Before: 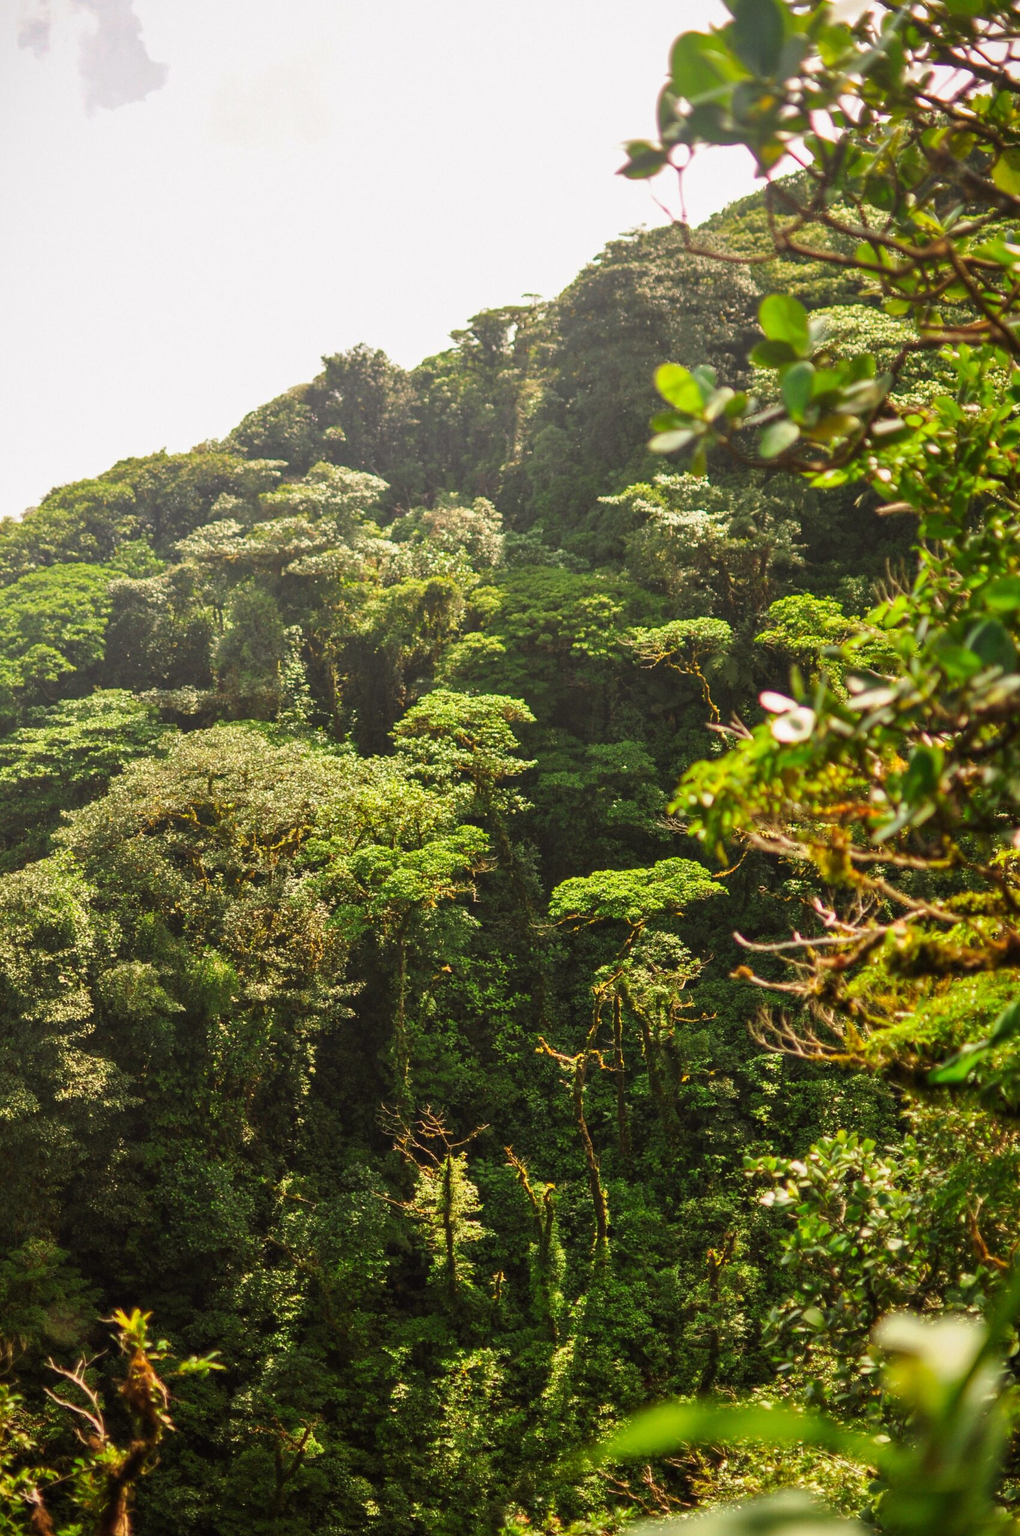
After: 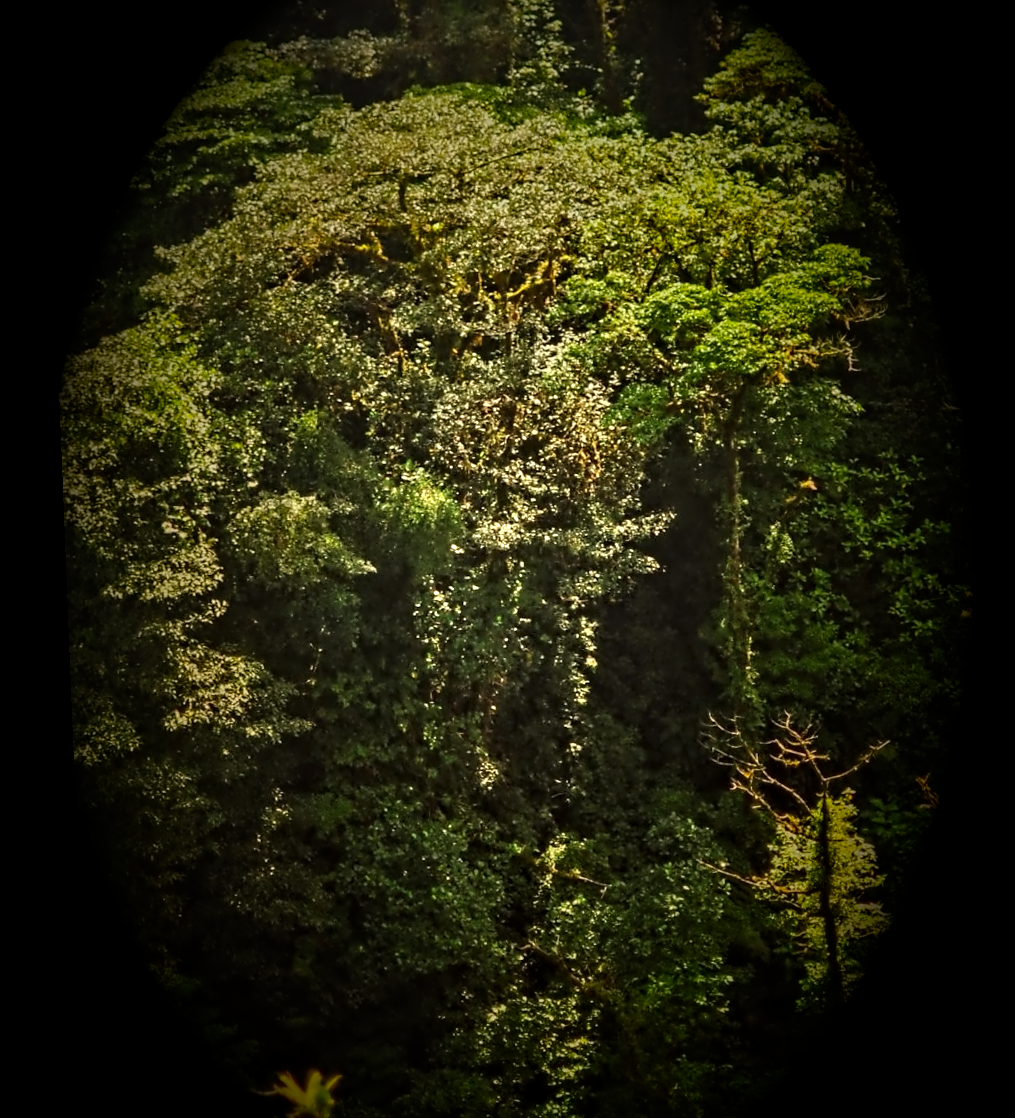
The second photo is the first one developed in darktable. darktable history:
crop: top 44.483%, right 43.593%, bottom 12.892%
vignetting: fall-off start 15.9%, fall-off radius 100%, brightness -1, saturation 0.5, width/height ratio 0.719
rotate and perspective: rotation -2.29°, automatic cropping off
contrast equalizer: octaves 7, y [[0.5, 0.542, 0.583, 0.625, 0.667, 0.708], [0.5 ×6], [0.5 ×6], [0, 0.033, 0.067, 0.1, 0.133, 0.167], [0, 0.05, 0.1, 0.15, 0.2, 0.25]]
